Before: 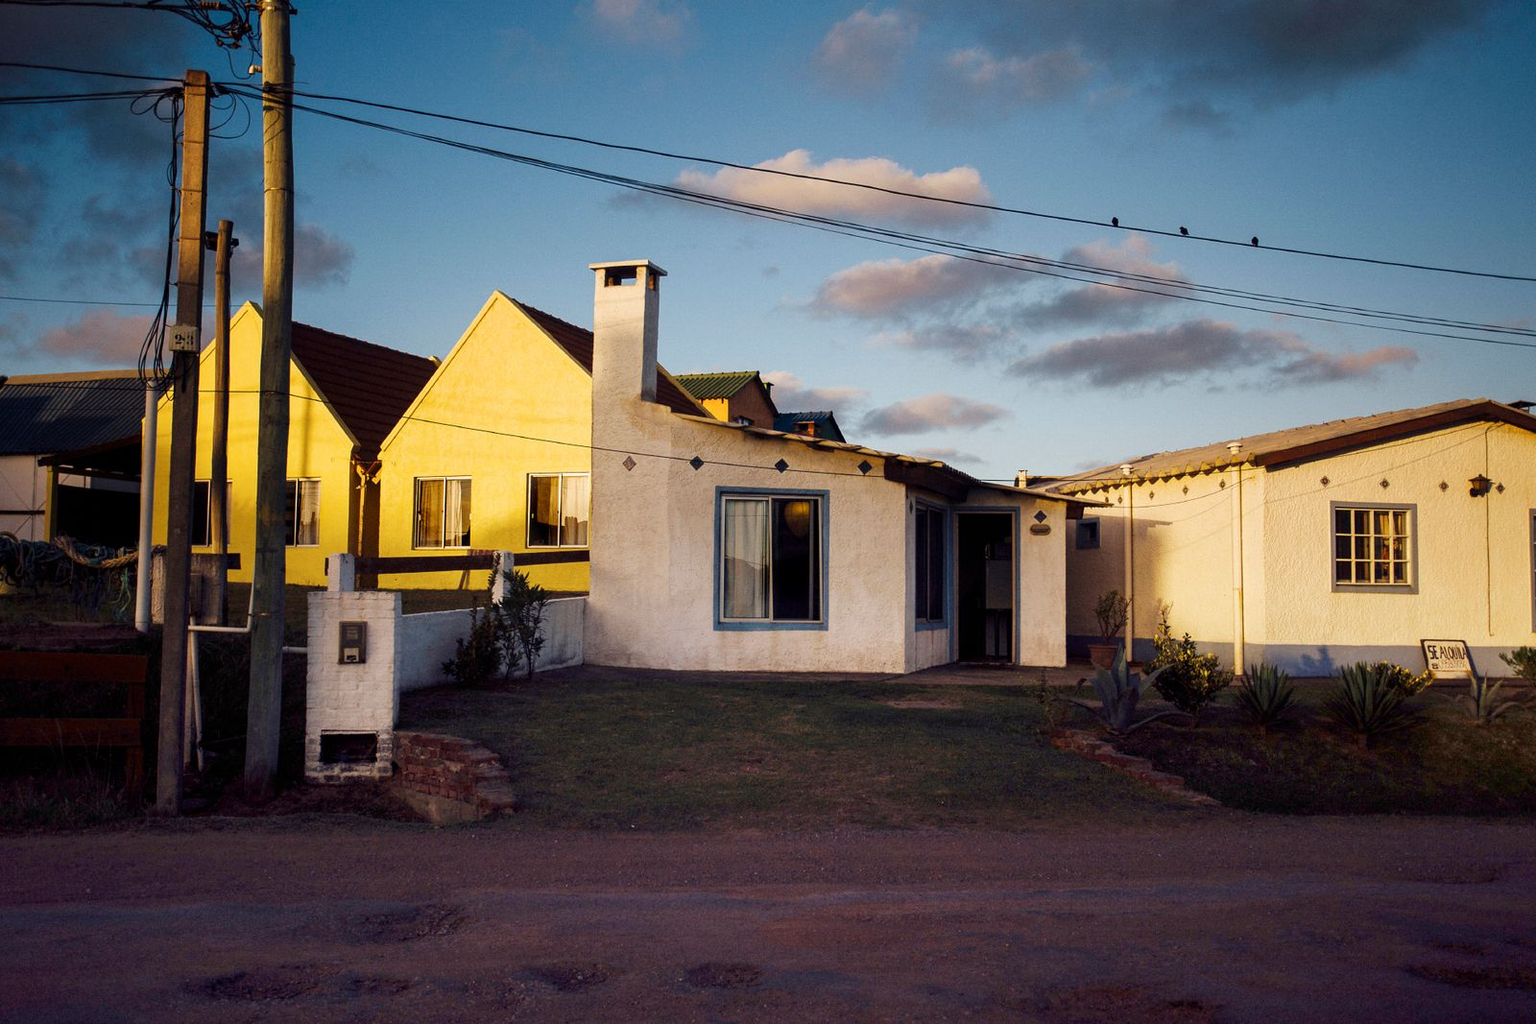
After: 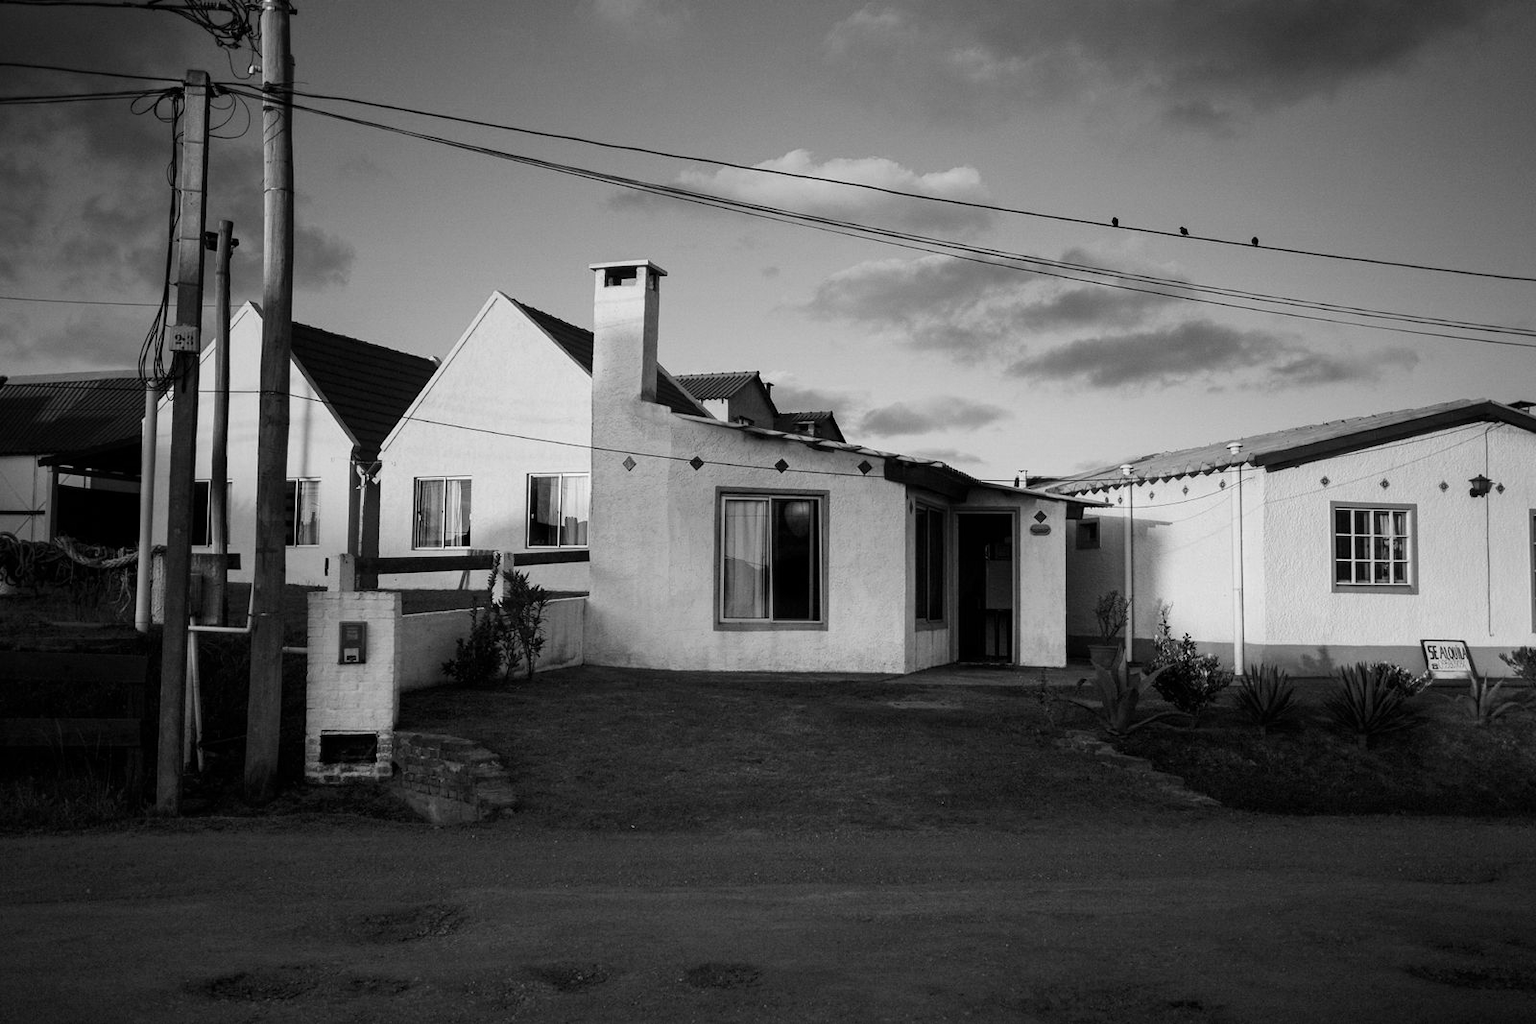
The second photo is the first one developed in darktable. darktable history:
color correction: highlights a* 1.83, highlights b* 34.02, shadows a* -36.68, shadows b* -5.48
monochrome: a -6.99, b 35.61, size 1.4
white balance: red 0.926, green 1.003, blue 1.133
